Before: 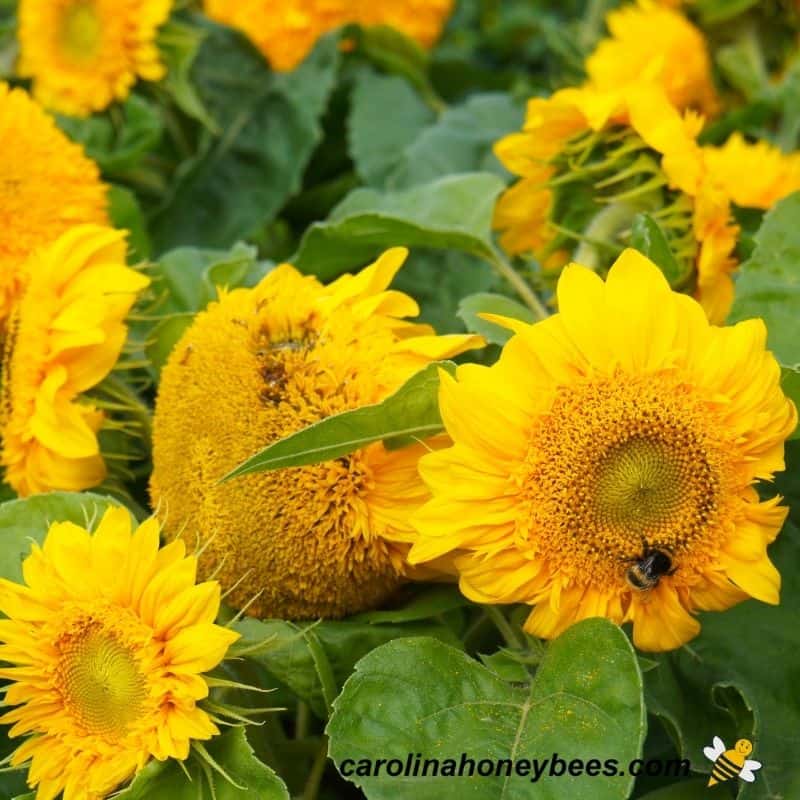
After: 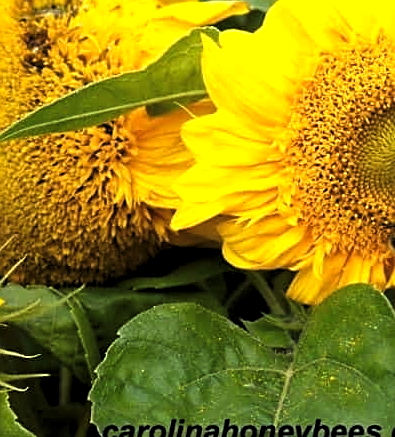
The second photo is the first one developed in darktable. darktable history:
crop: left 29.672%, top 41.786%, right 20.851%, bottom 3.487%
sharpen: on, module defaults
levels: levels [0.129, 0.519, 0.867]
